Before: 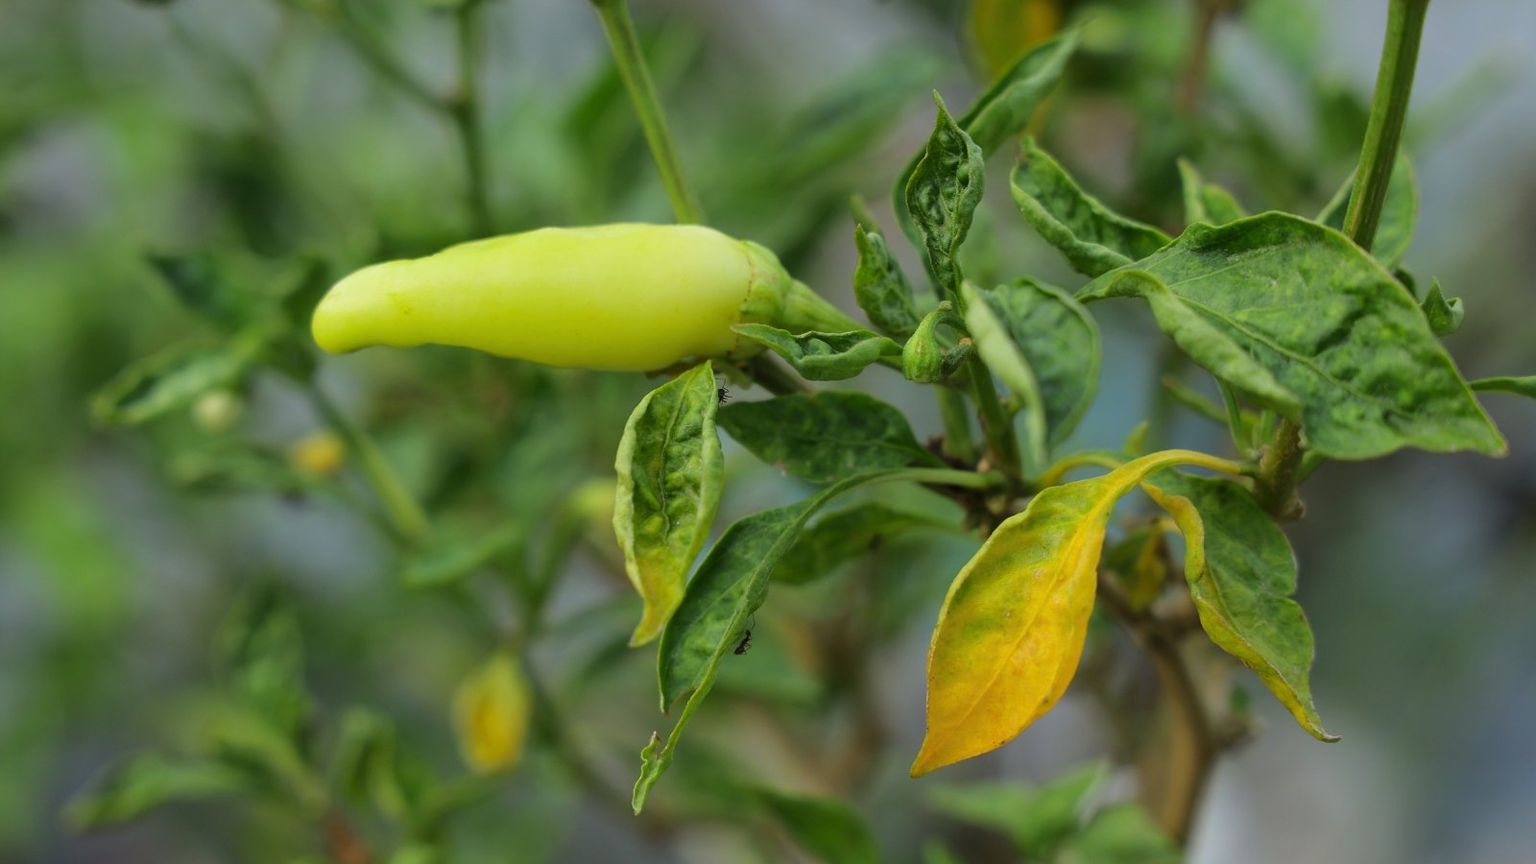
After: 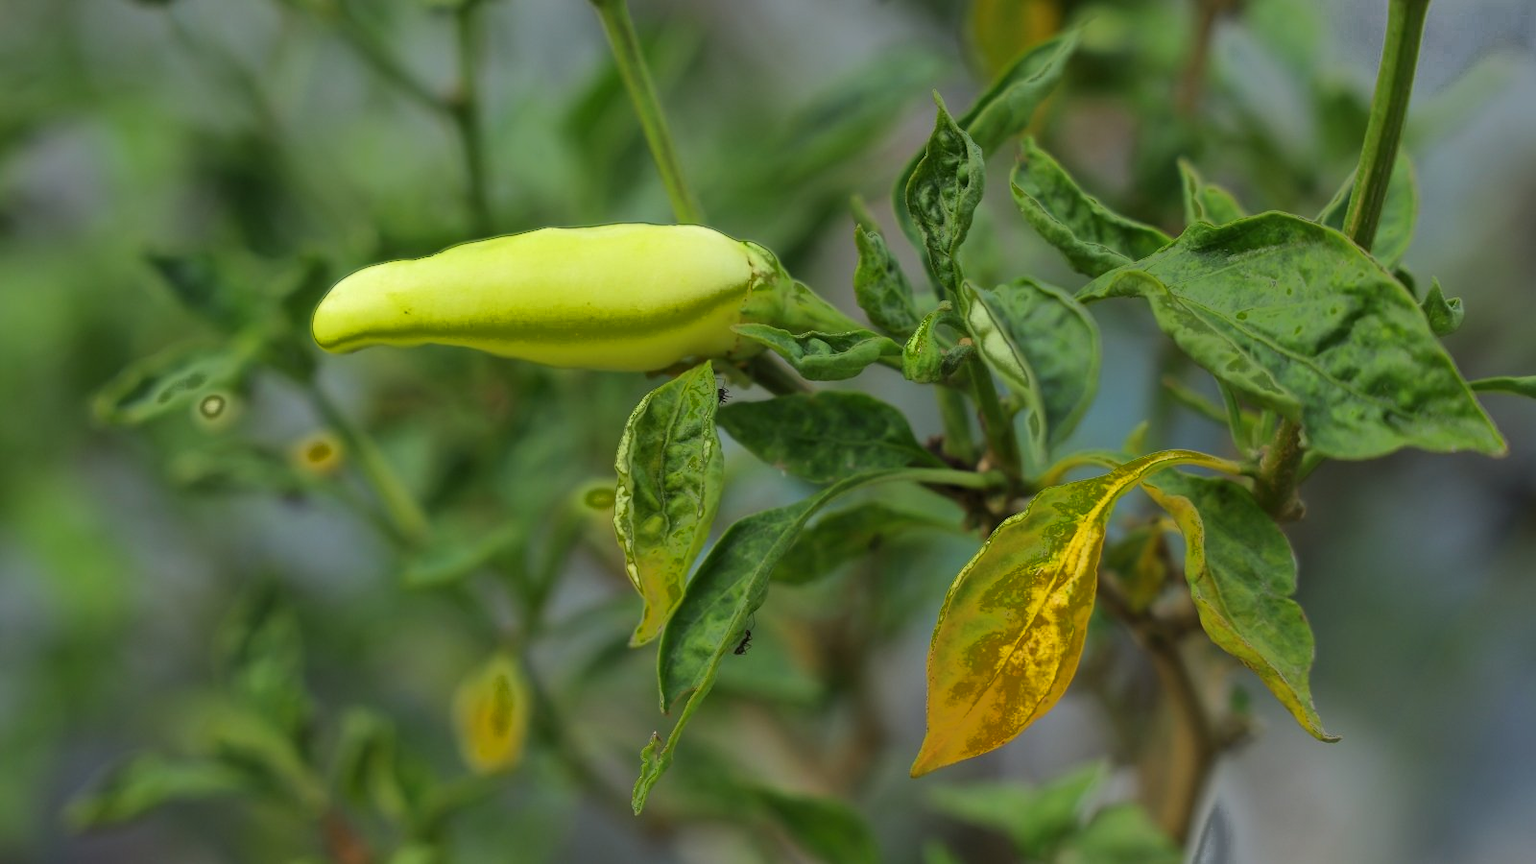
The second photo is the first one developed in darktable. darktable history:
exposure: exposure 0.2 EV, compensate highlight preservation false
fill light: exposure -0.73 EV, center 0.69, width 2.2
tone curve: curves: ch0 [(0, 0) (0.641, 0.595) (1, 1)], color space Lab, linked channels, preserve colors none
